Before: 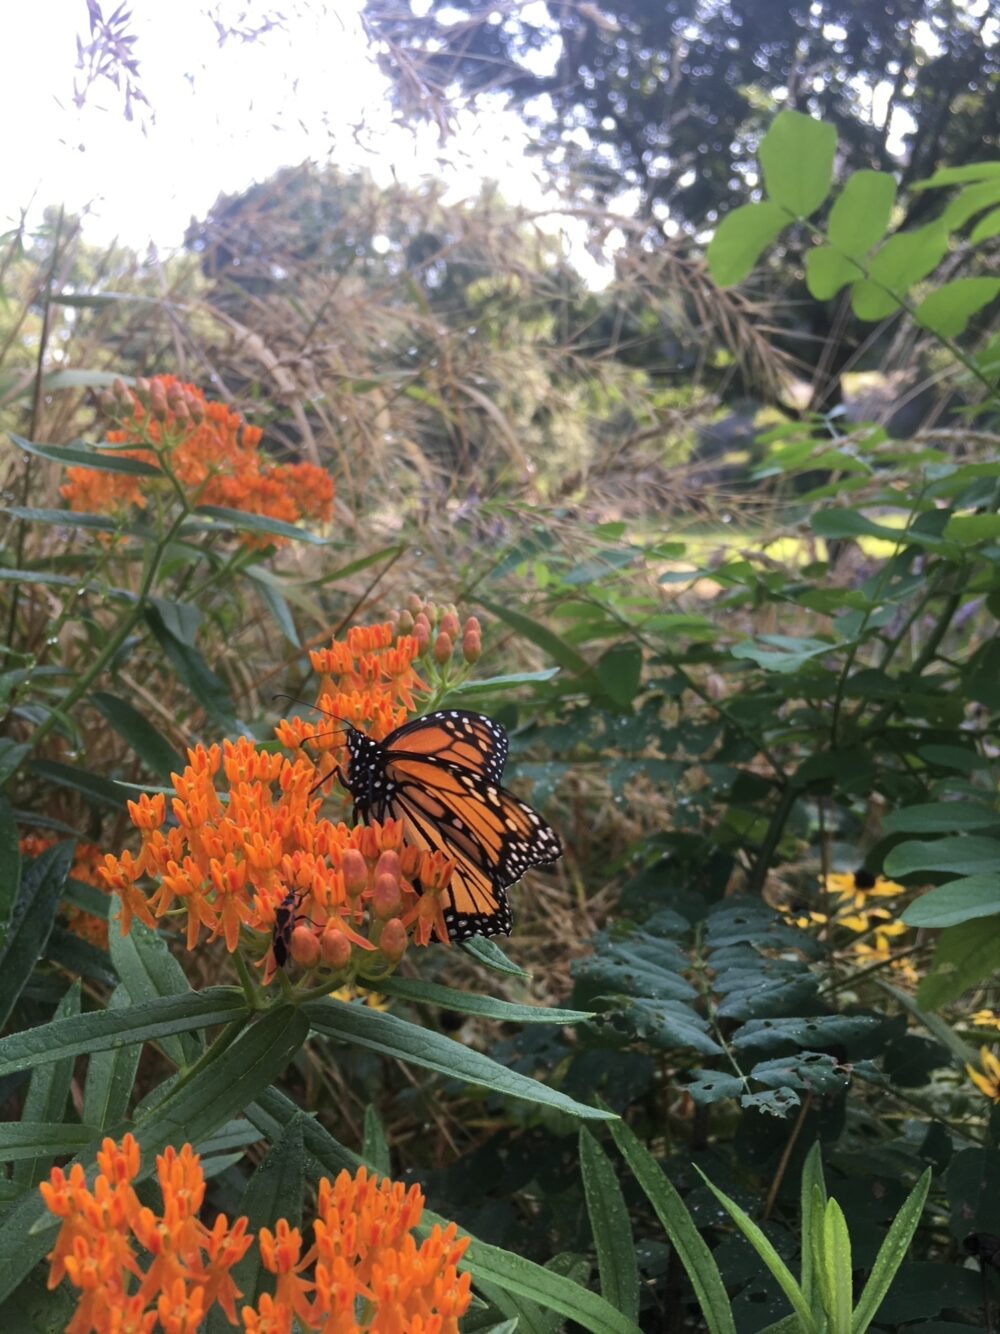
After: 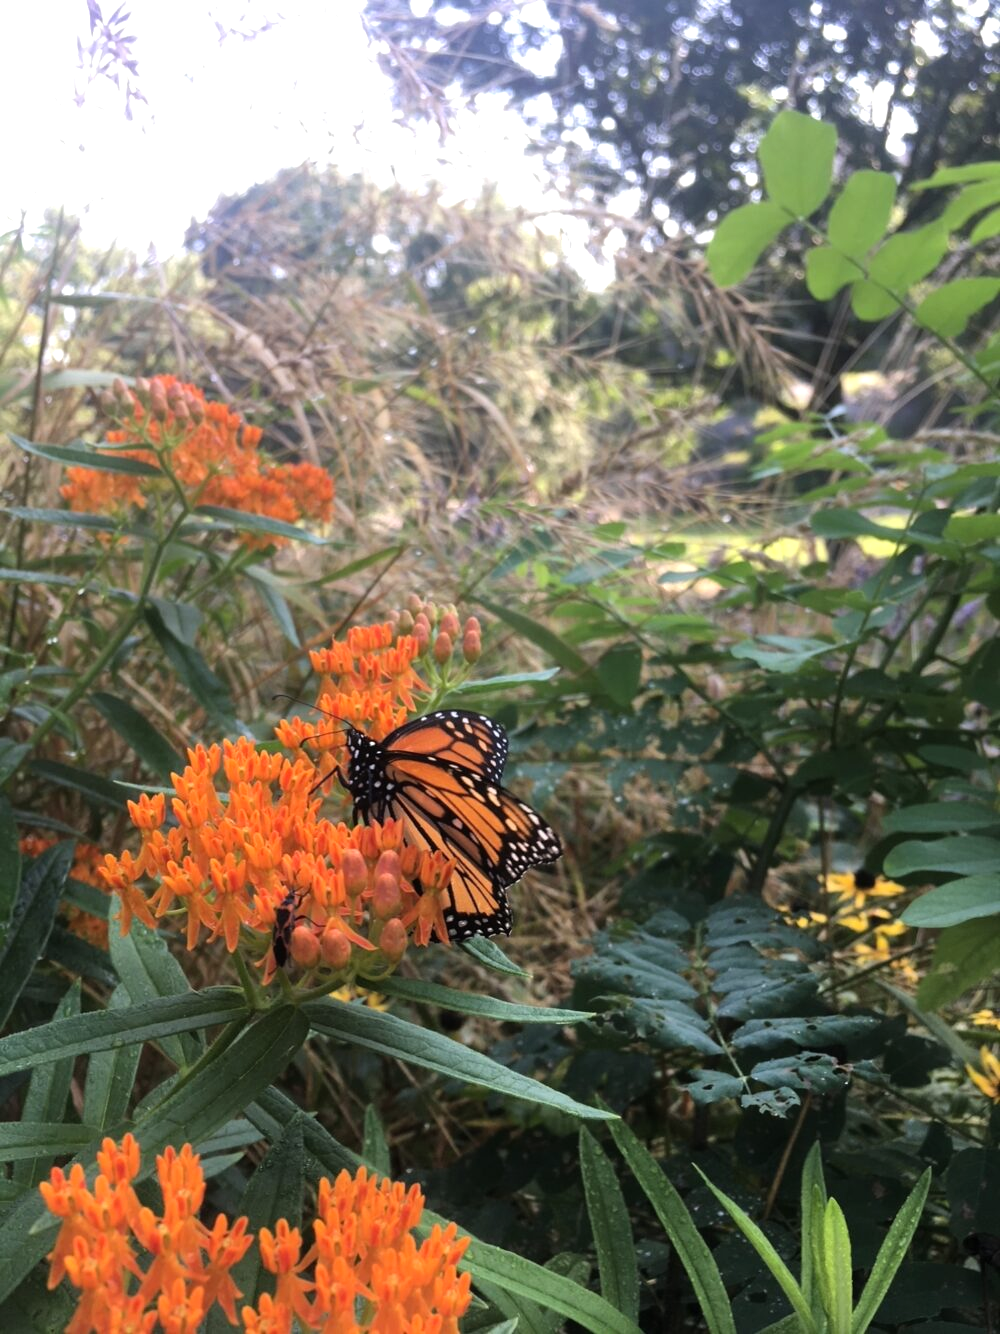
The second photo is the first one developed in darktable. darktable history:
tone equalizer: -8 EV -0.438 EV, -7 EV -0.364 EV, -6 EV -0.347 EV, -5 EV -0.222 EV, -3 EV 0.25 EV, -2 EV 0.315 EV, -1 EV 0.386 EV, +0 EV 0.418 EV
